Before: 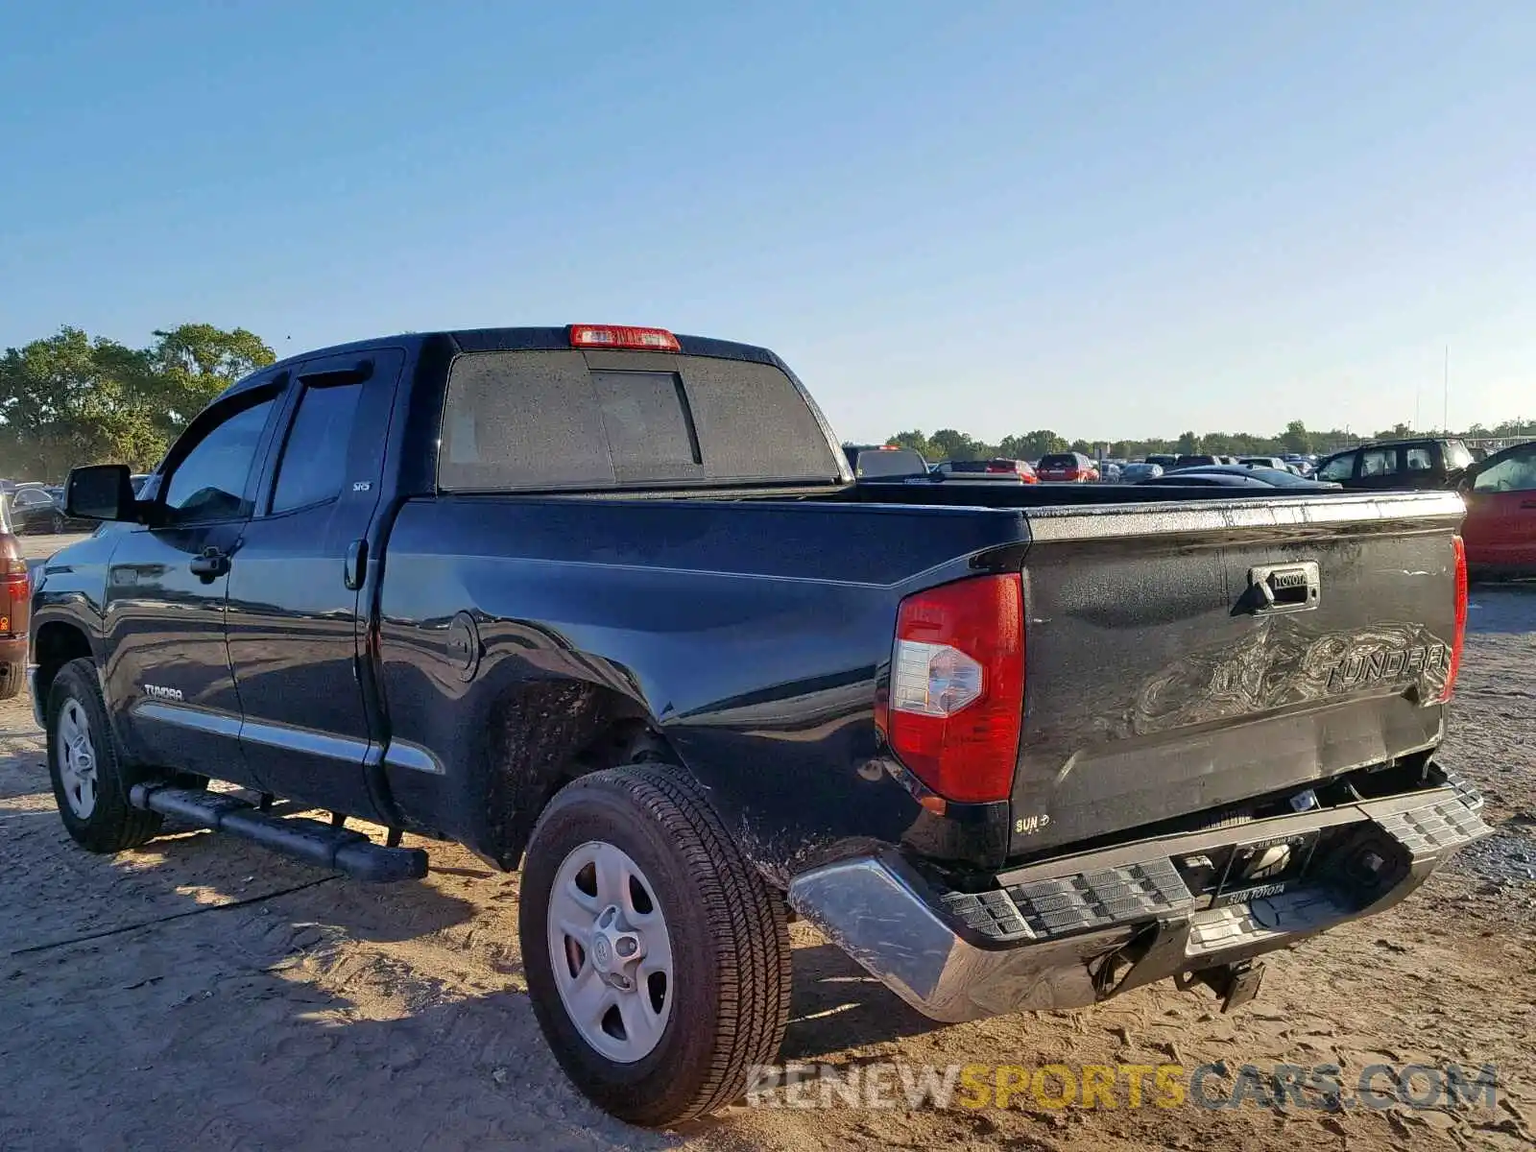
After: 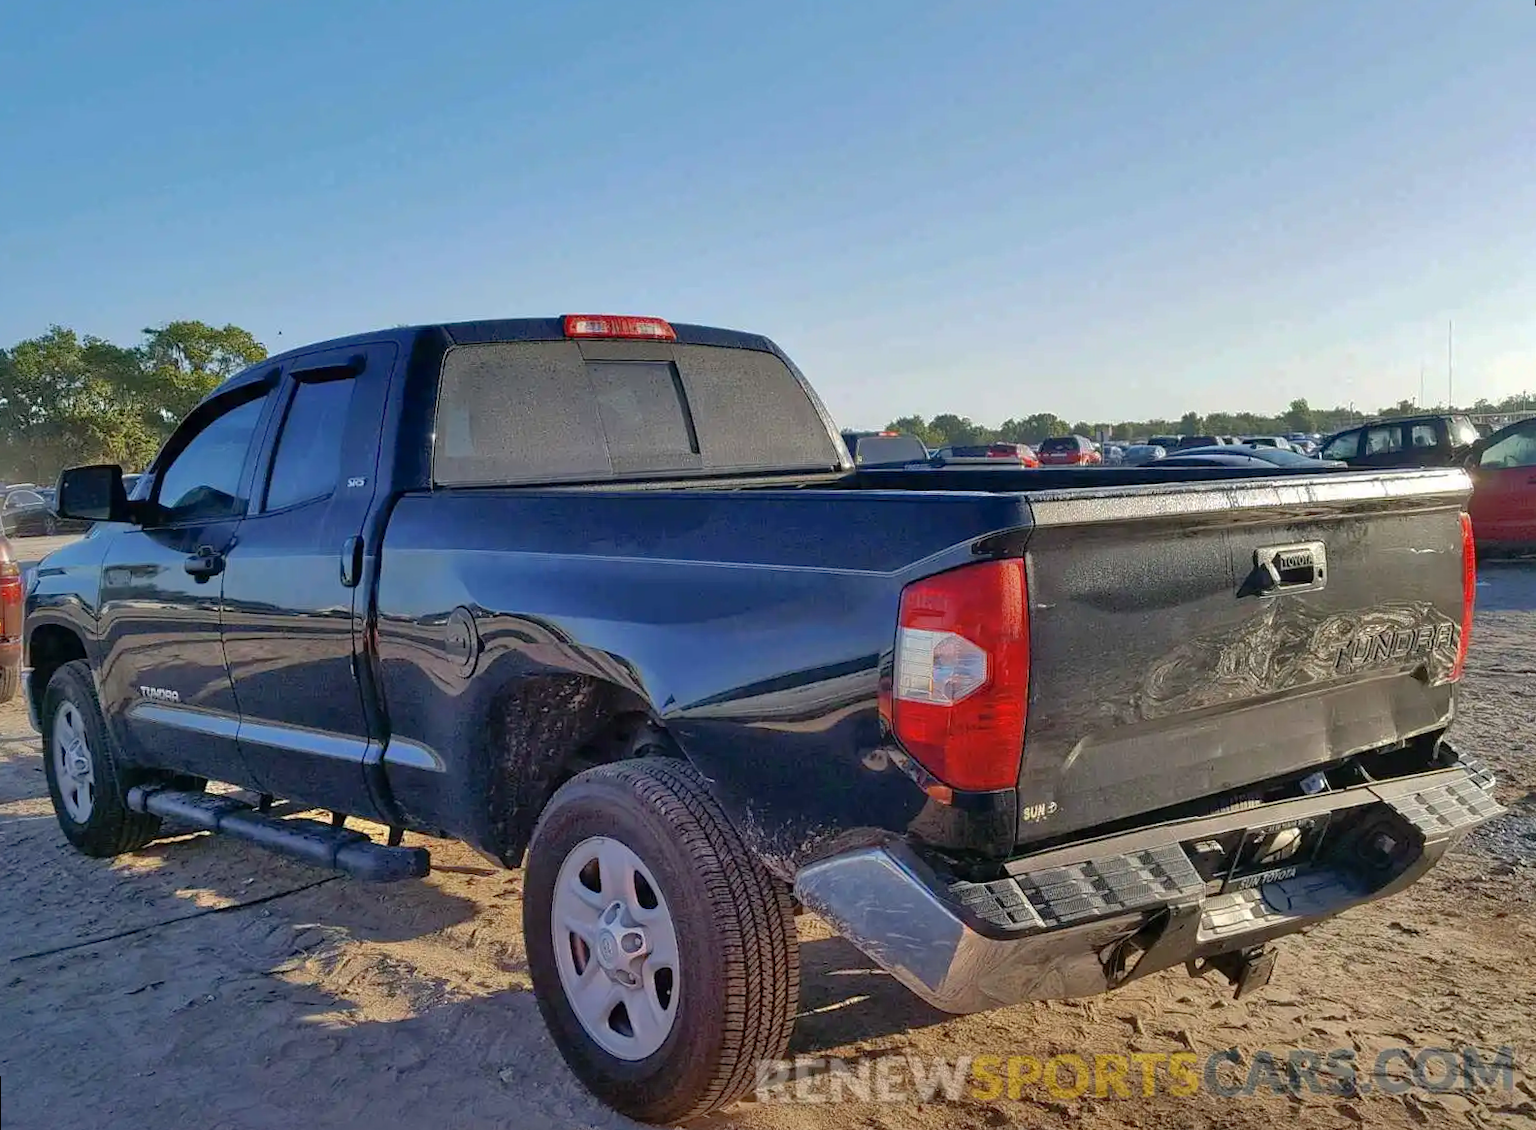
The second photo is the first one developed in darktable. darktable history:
shadows and highlights: on, module defaults
rotate and perspective: rotation -1°, crop left 0.011, crop right 0.989, crop top 0.025, crop bottom 0.975
